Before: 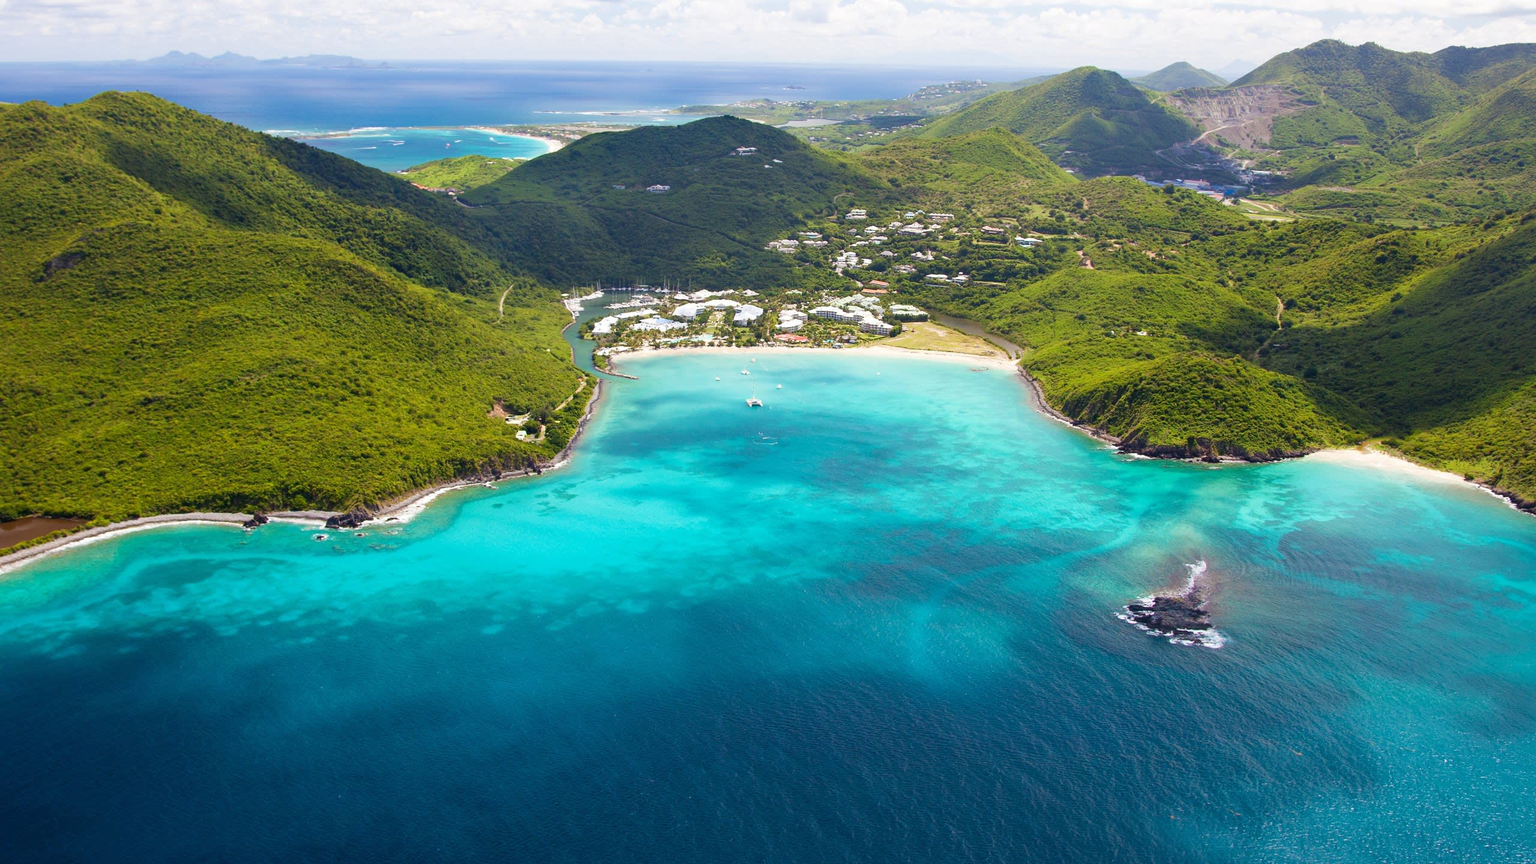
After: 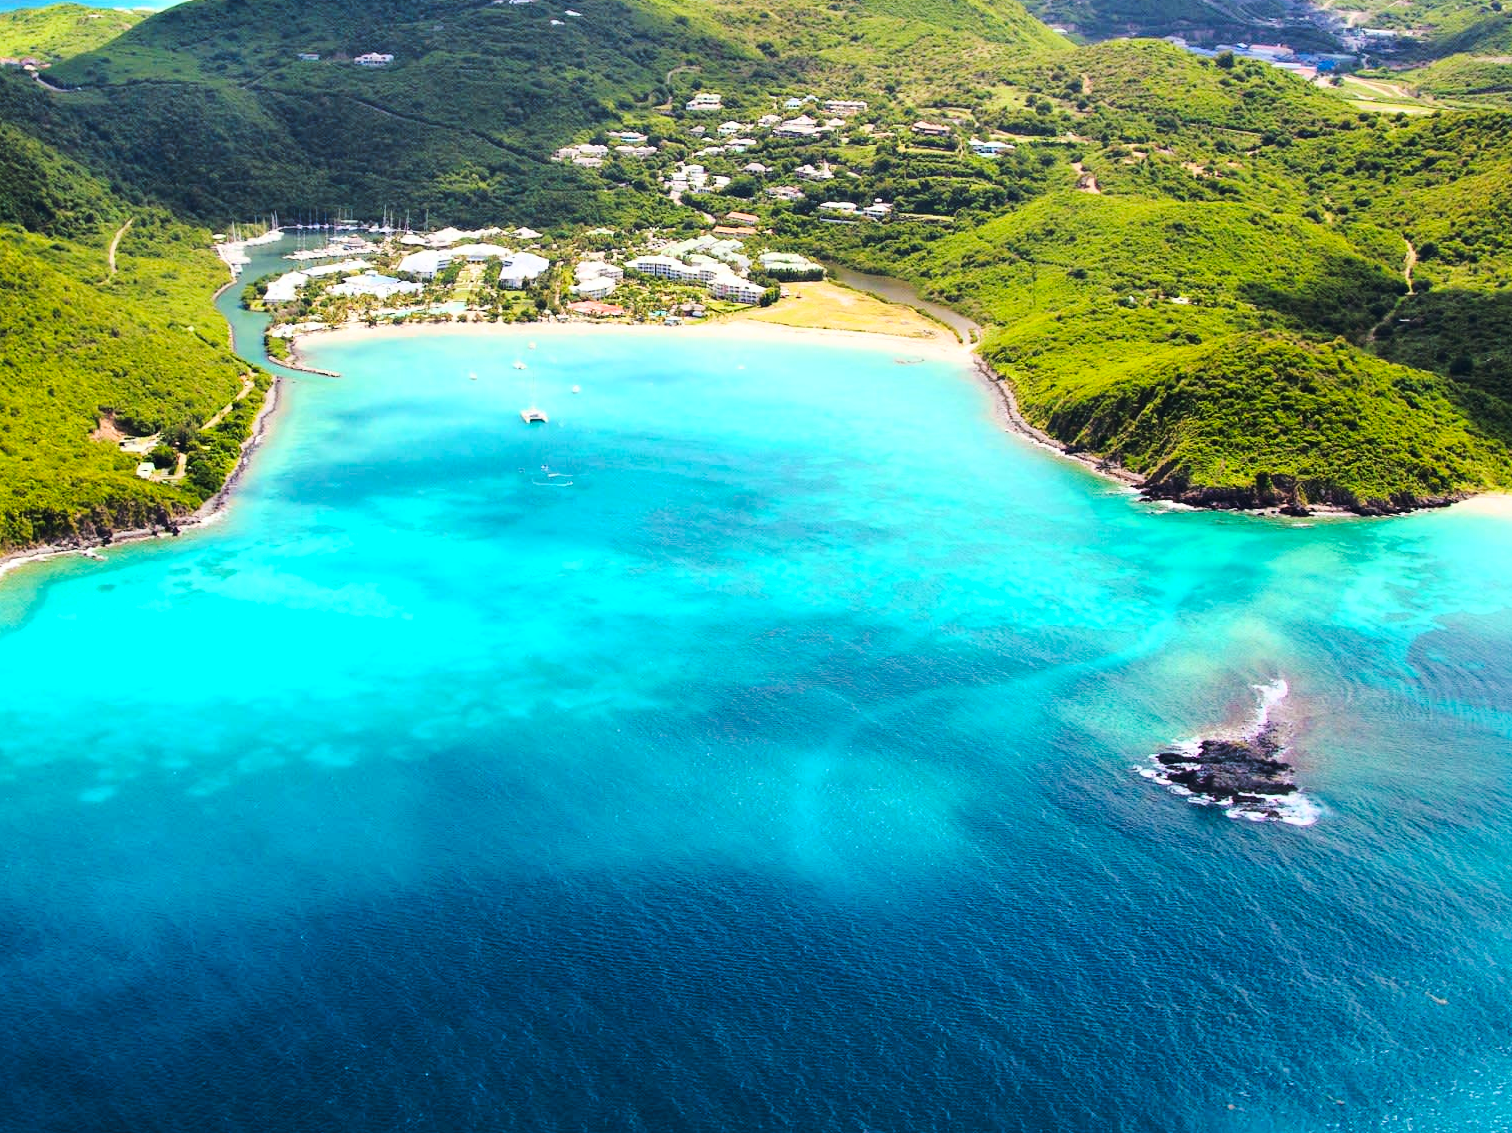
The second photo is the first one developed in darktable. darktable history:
base curve: curves: ch0 [(0, 0) (0.028, 0.03) (0.121, 0.232) (0.46, 0.748) (0.859, 0.968) (1, 1)]
crop and rotate: left 28.256%, top 17.734%, right 12.656%, bottom 3.573%
tone curve: curves: ch0 [(0, 0) (0.003, 0.006) (0.011, 0.01) (0.025, 0.017) (0.044, 0.029) (0.069, 0.043) (0.1, 0.064) (0.136, 0.091) (0.177, 0.128) (0.224, 0.162) (0.277, 0.206) (0.335, 0.258) (0.399, 0.324) (0.468, 0.404) (0.543, 0.499) (0.623, 0.595) (0.709, 0.693) (0.801, 0.786) (0.898, 0.883) (1, 1)], preserve colors none
